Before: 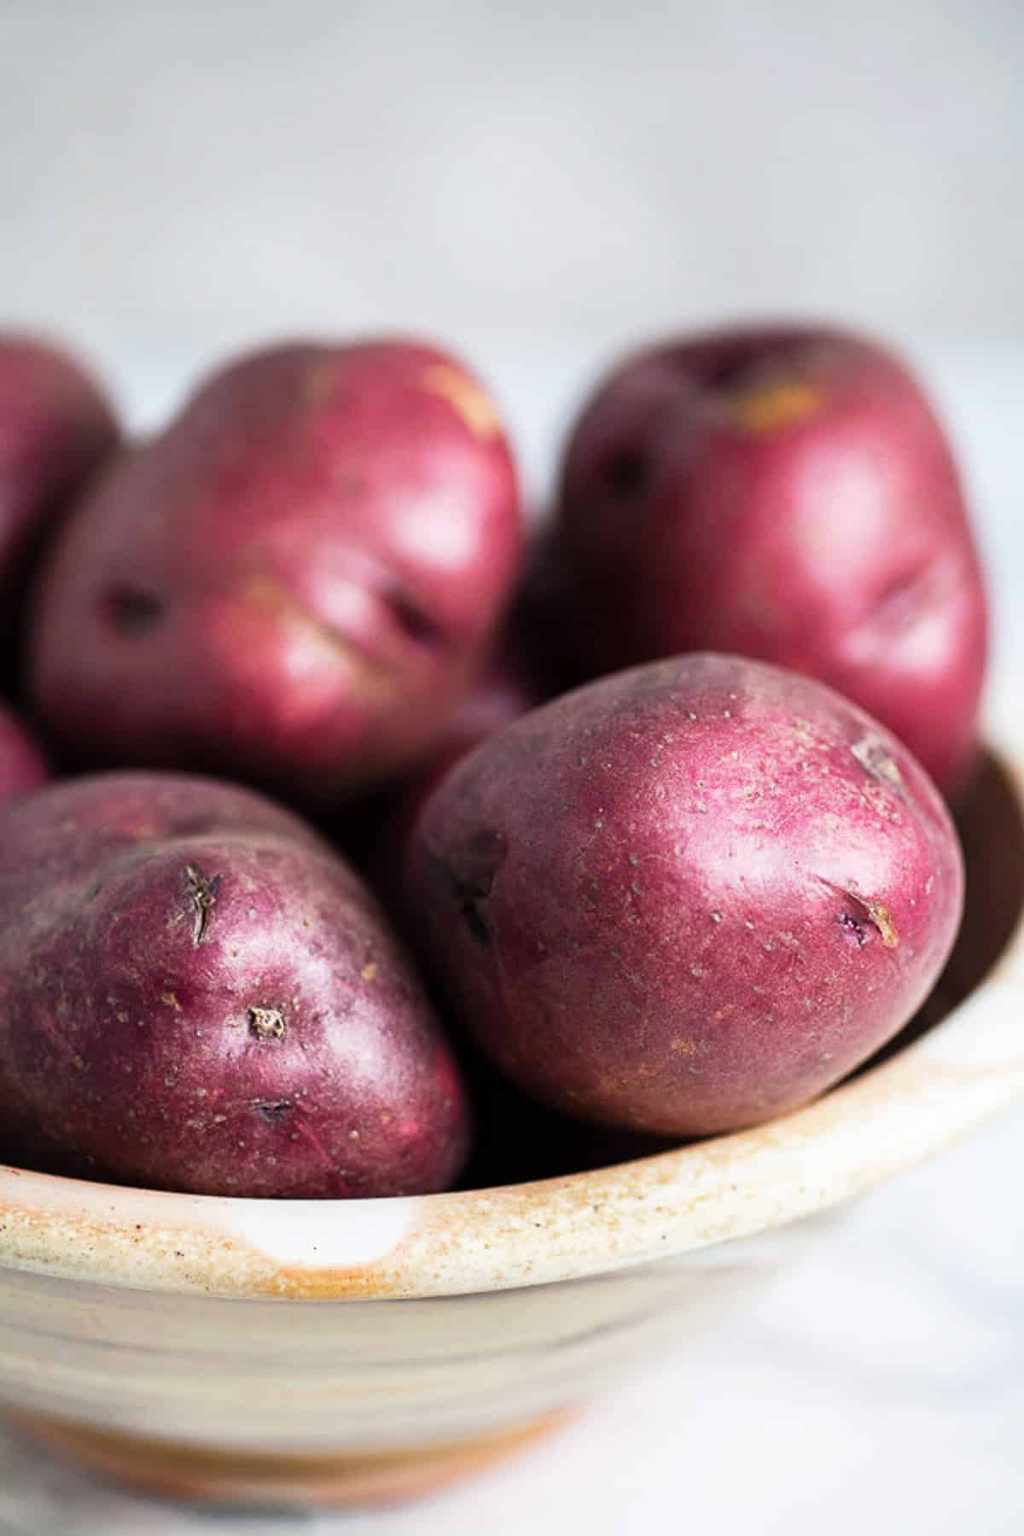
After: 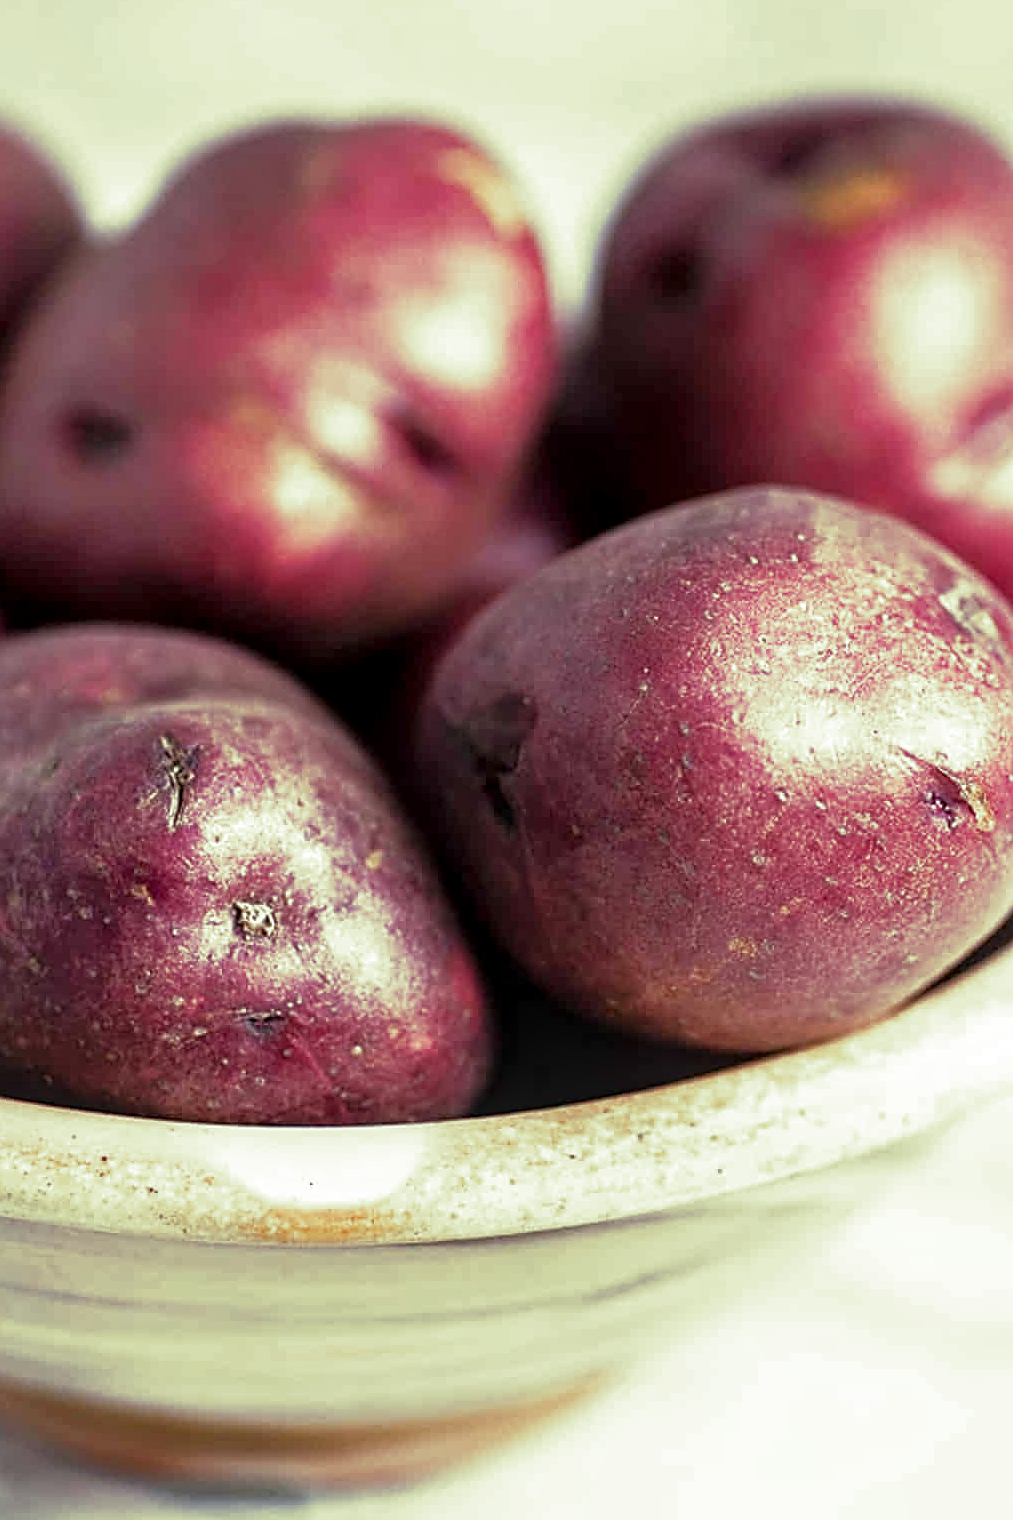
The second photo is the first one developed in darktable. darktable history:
split-toning: shadows › hue 290.82°, shadows › saturation 0.34, highlights › saturation 0.38, balance 0, compress 50%
local contrast: detail 130%
rgb curve: curves: ch0 [(0, 0) (0.053, 0.068) (0.122, 0.128) (1, 1)]
crop and rotate: left 4.842%, top 15.51%, right 10.668%
sharpen: on, module defaults
